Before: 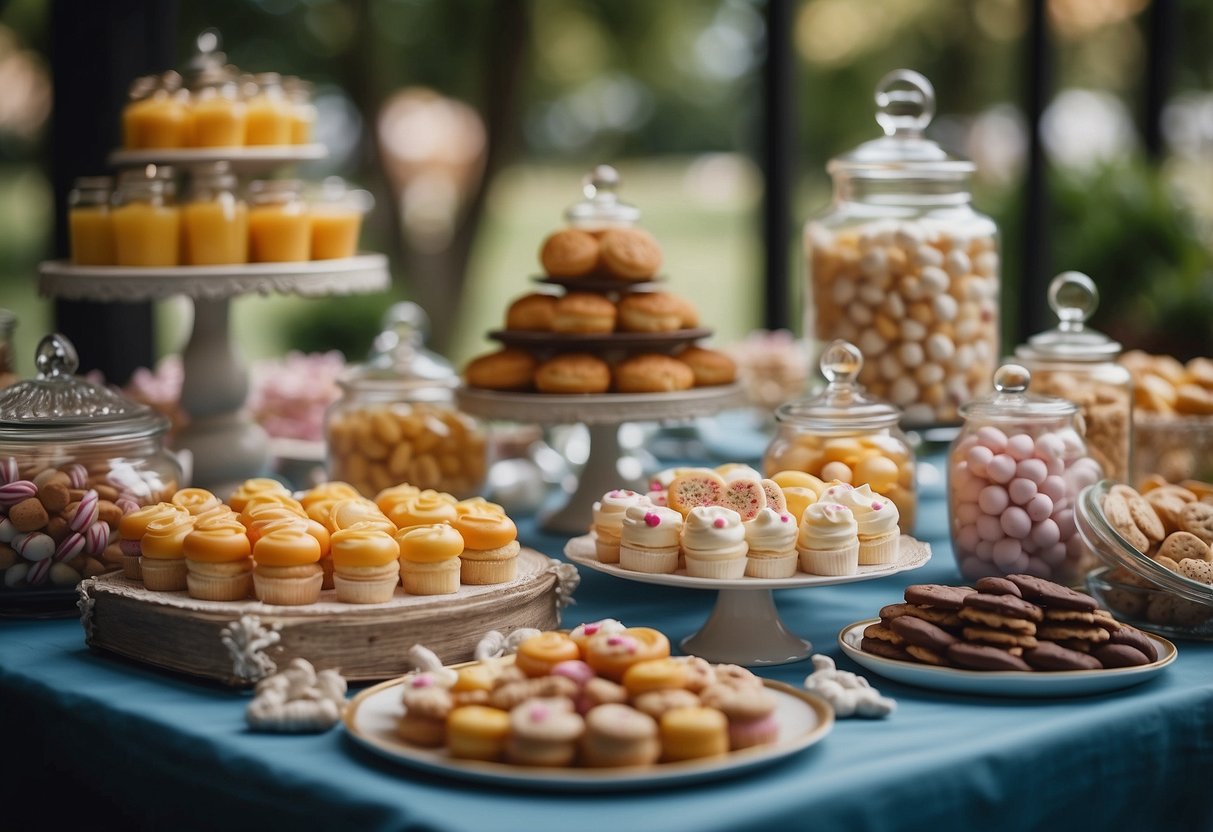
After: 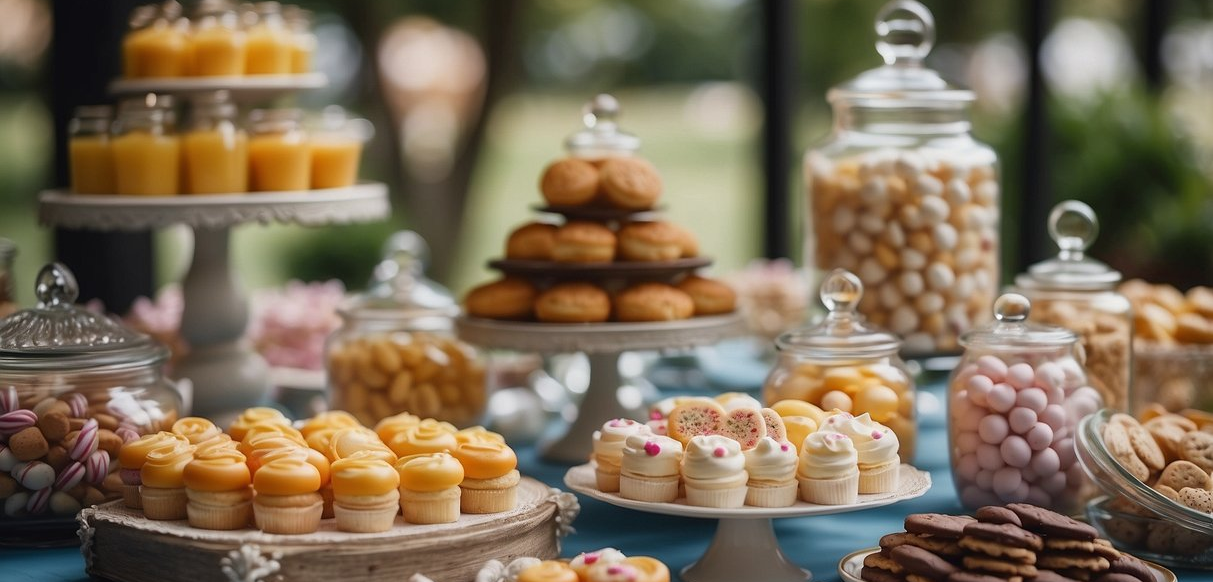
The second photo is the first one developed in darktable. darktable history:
crop and rotate: top 8.632%, bottom 21.411%
